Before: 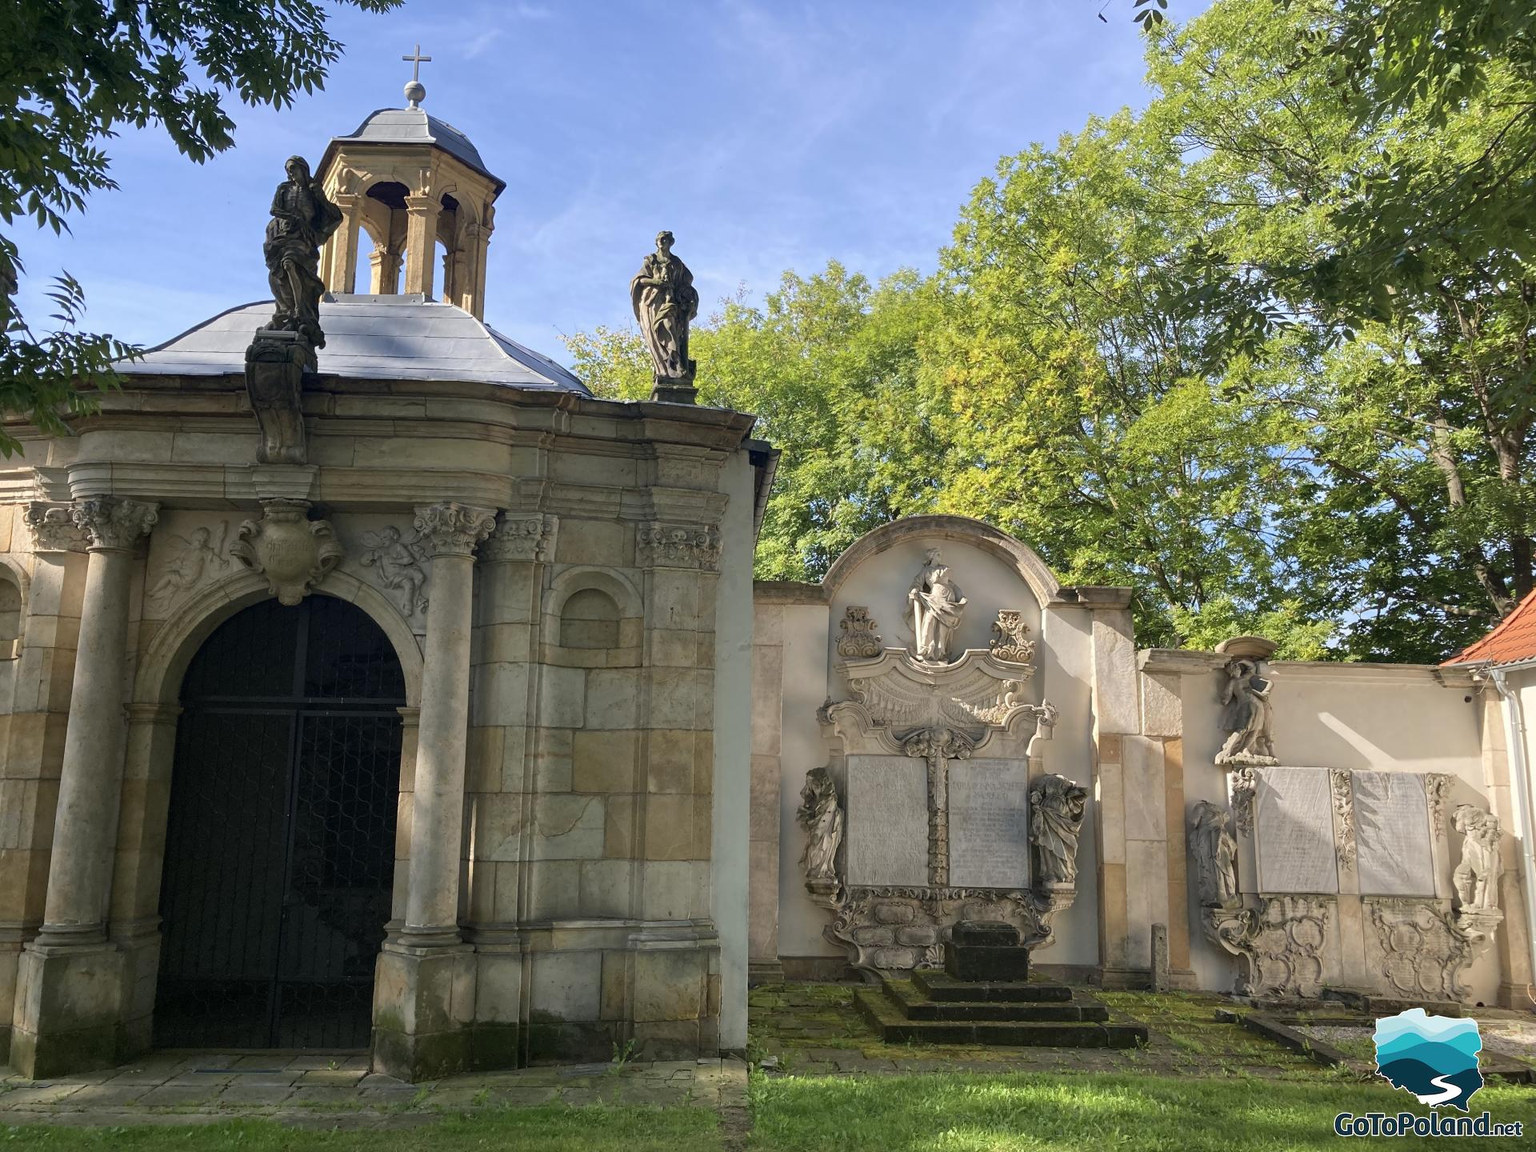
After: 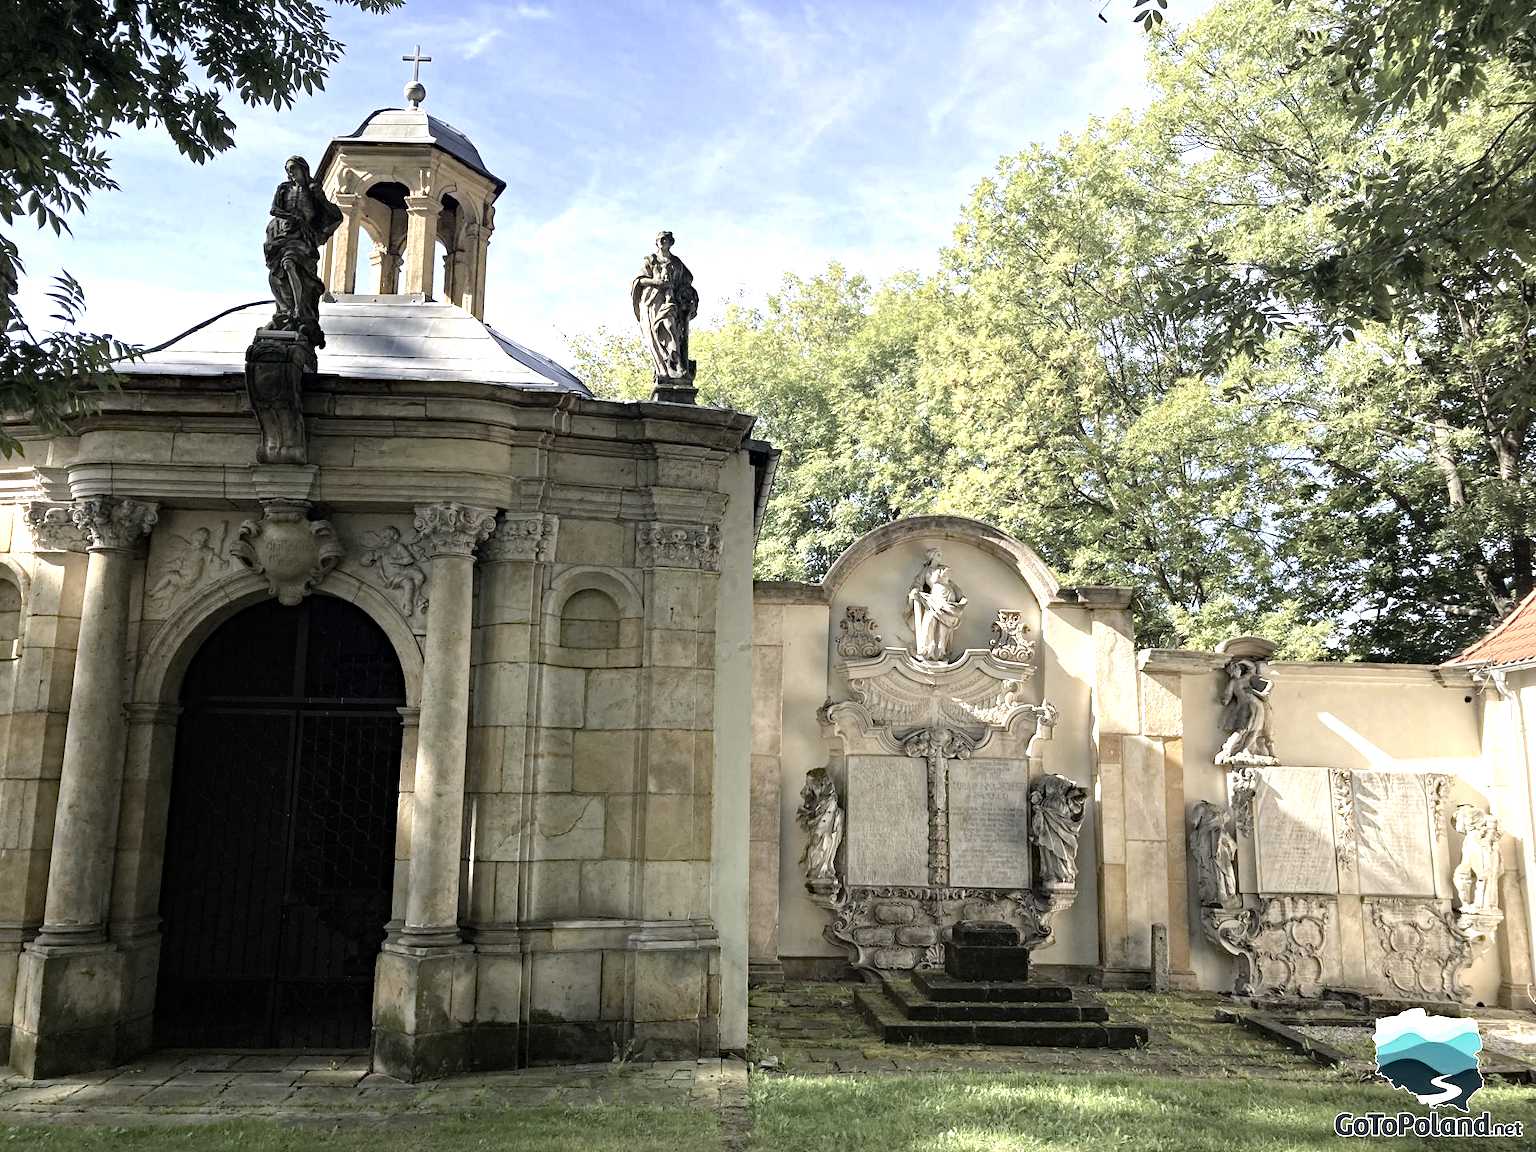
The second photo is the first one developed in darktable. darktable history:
haze removal: strength 0.506, distance 0.436, compatibility mode true, adaptive false
tone equalizer: -8 EV -1.12 EV, -7 EV -1.03 EV, -6 EV -0.832 EV, -5 EV -0.555 EV, -3 EV 0.6 EV, -2 EV 0.881 EV, -1 EV 0.999 EV, +0 EV 1.07 EV
color correction: highlights b* 0.044, saturation 0.535
